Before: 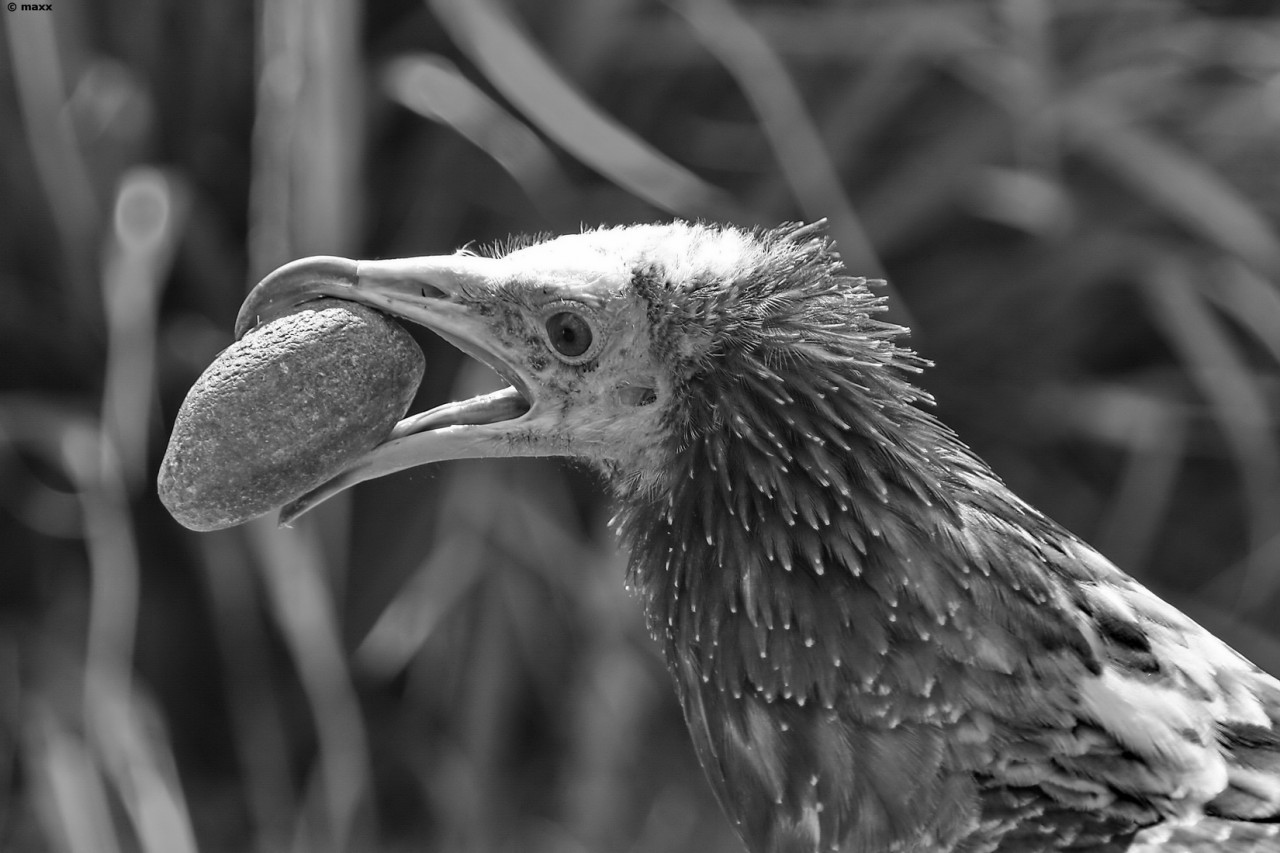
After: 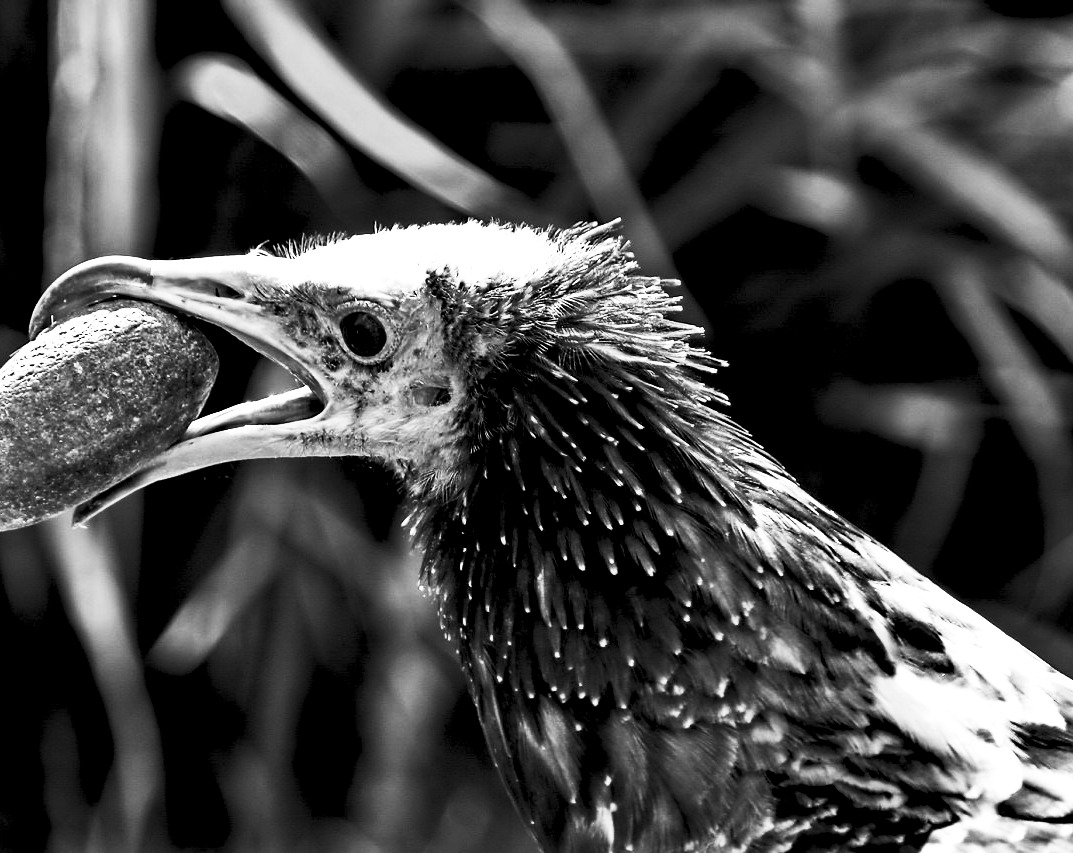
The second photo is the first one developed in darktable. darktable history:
levels: levels [0, 0.492, 0.984]
crop: left 16.145%
rgb levels: levels [[0.034, 0.472, 0.904], [0, 0.5, 1], [0, 0.5, 1]]
contrast brightness saturation: contrast 0.62, brightness 0.34, saturation 0.14
